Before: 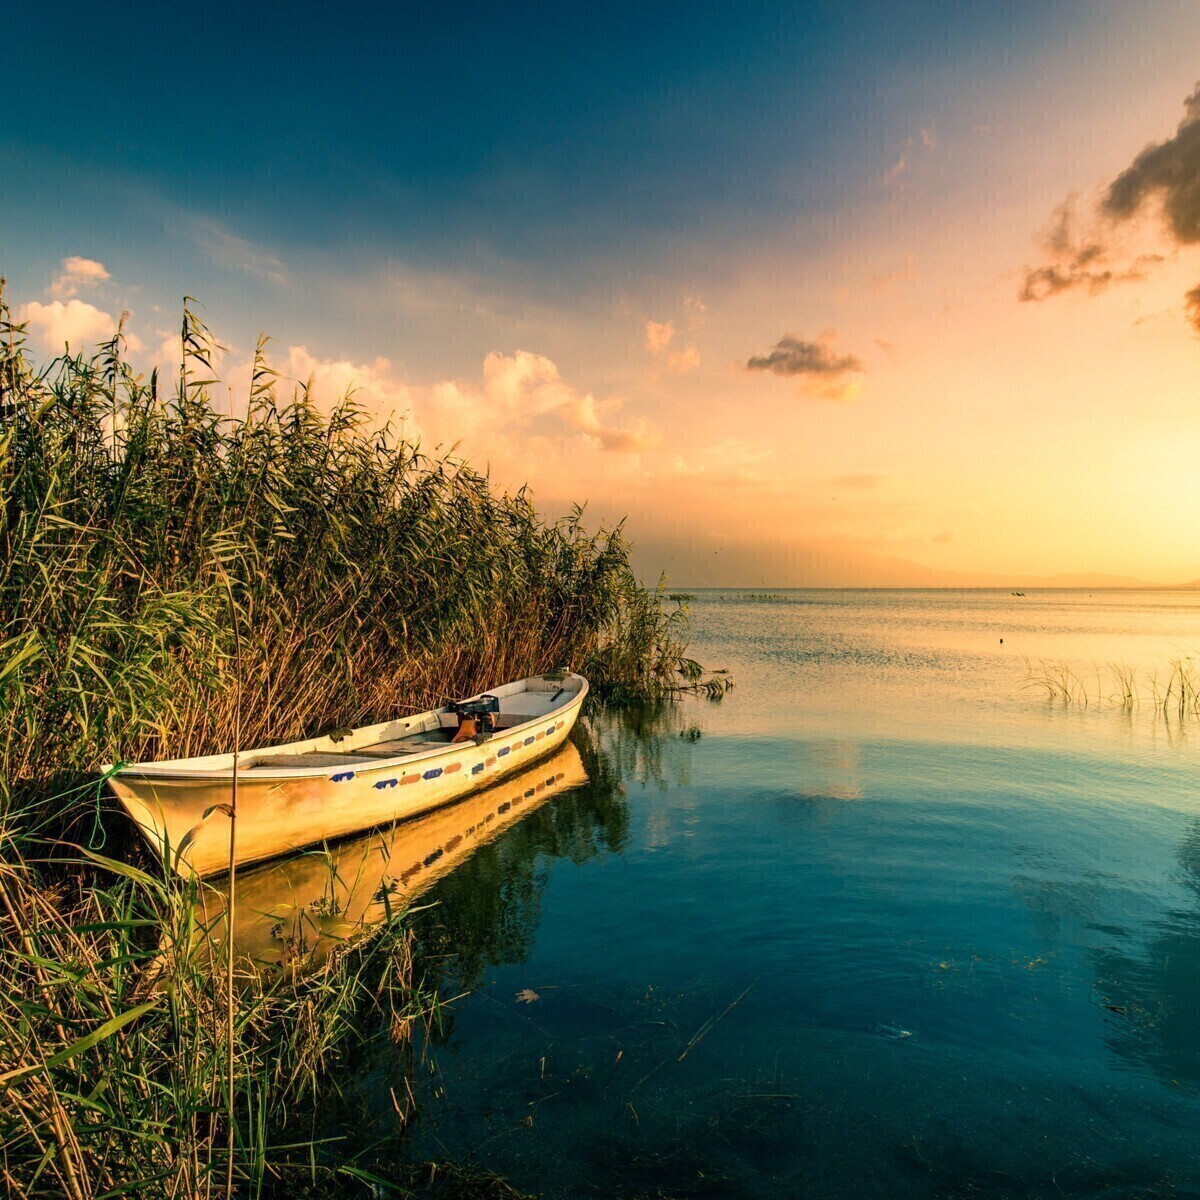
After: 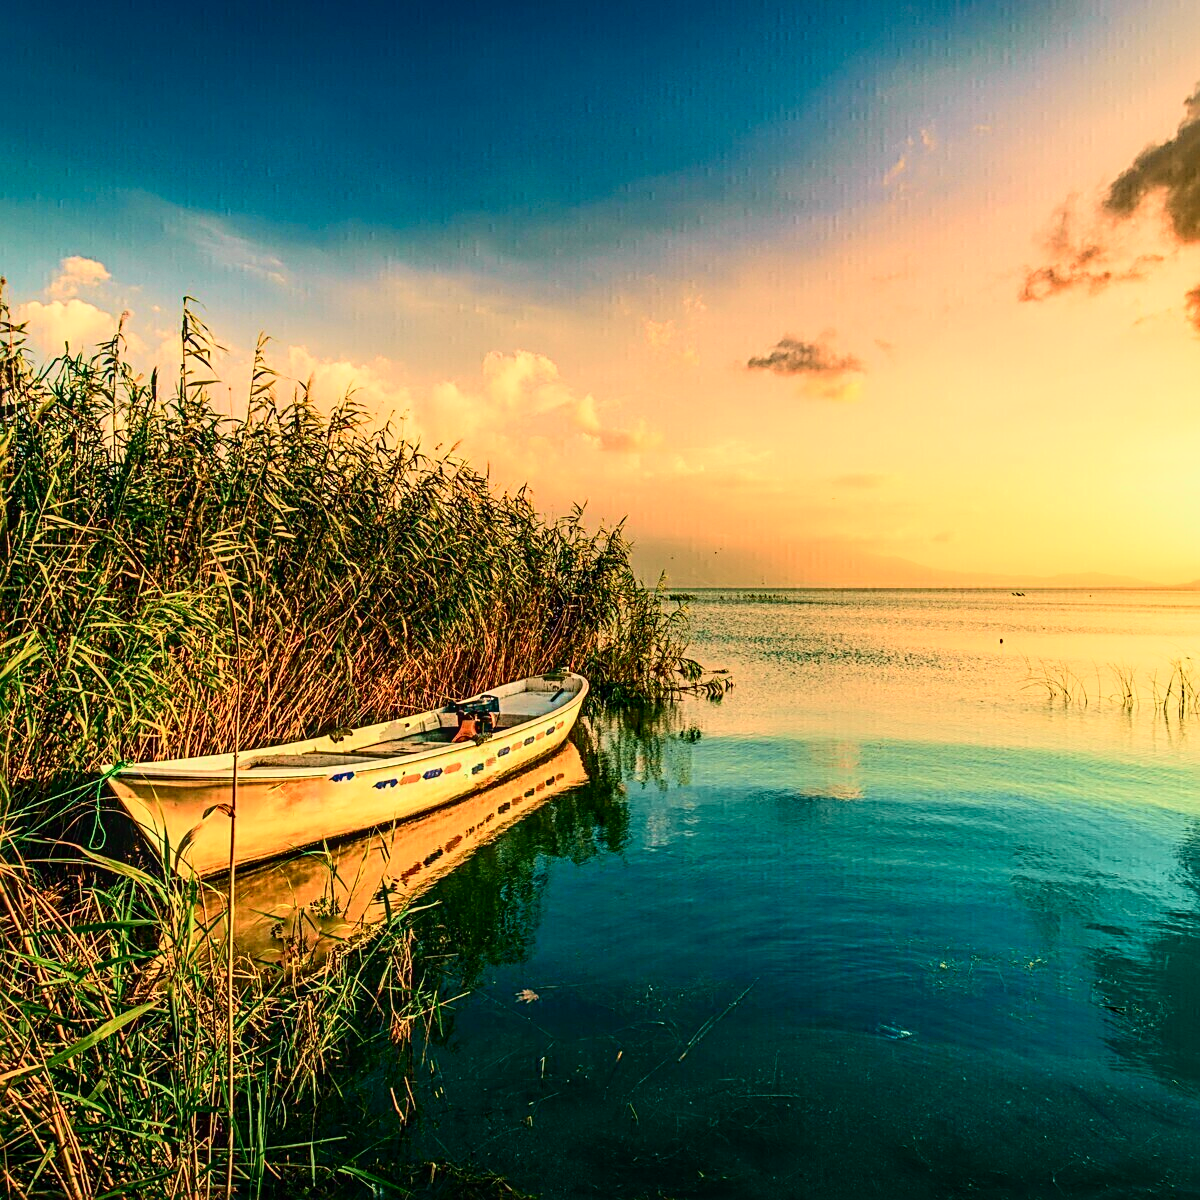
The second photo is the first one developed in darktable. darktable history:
local contrast: on, module defaults
sharpen: radius 2.676, amount 0.669
tone curve: curves: ch0 [(0, 0.003) (0.044, 0.032) (0.12, 0.089) (0.197, 0.168) (0.281, 0.273) (0.468, 0.548) (0.588, 0.71) (0.701, 0.815) (0.86, 0.922) (1, 0.982)]; ch1 [(0, 0) (0.247, 0.215) (0.433, 0.382) (0.466, 0.426) (0.493, 0.481) (0.501, 0.5) (0.517, 0.524) (0.557, 0.582) (0.598, 0.651) (0.671, 0.735) (0.796, 0.85) (1, 1)]; ch2 [(0, 0) (0.249, 0.216) (0.357, 0.317) (0.448, 0.432) (0.478, 0.492) (0.498, 0.499) (0.517, 0.53) (0.537, 0.57) (0.569, 0.623) (0.61, 0.663) (0.706, 0.75) (0.808, 0.809) (0.991, 0.968)], color space Lab, independent channels, preserve colors none
